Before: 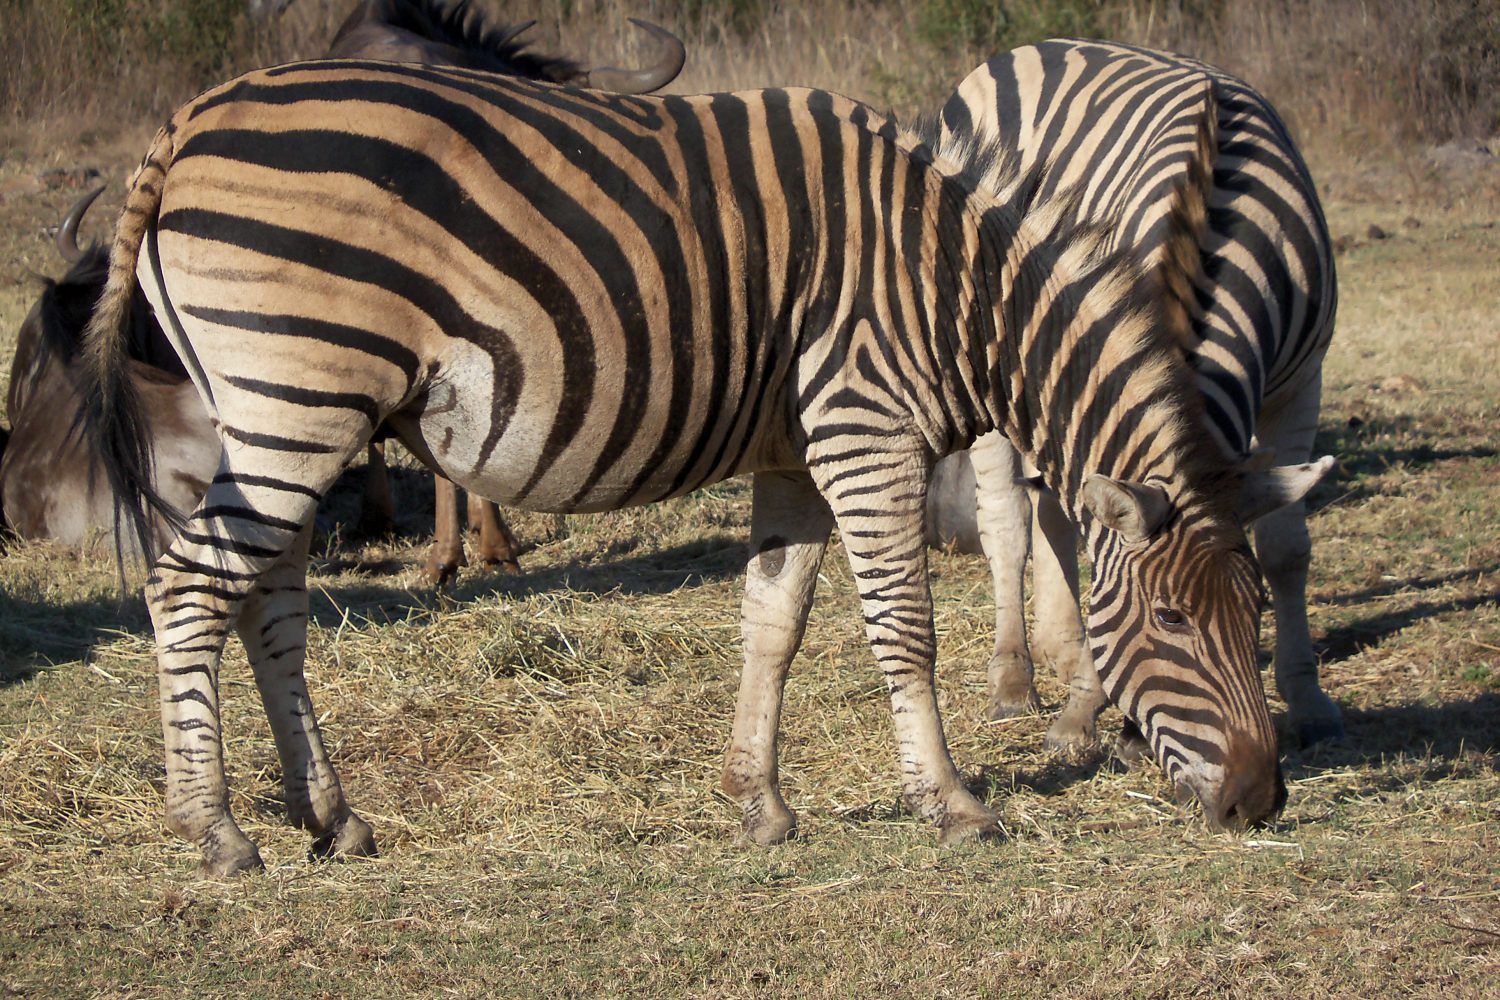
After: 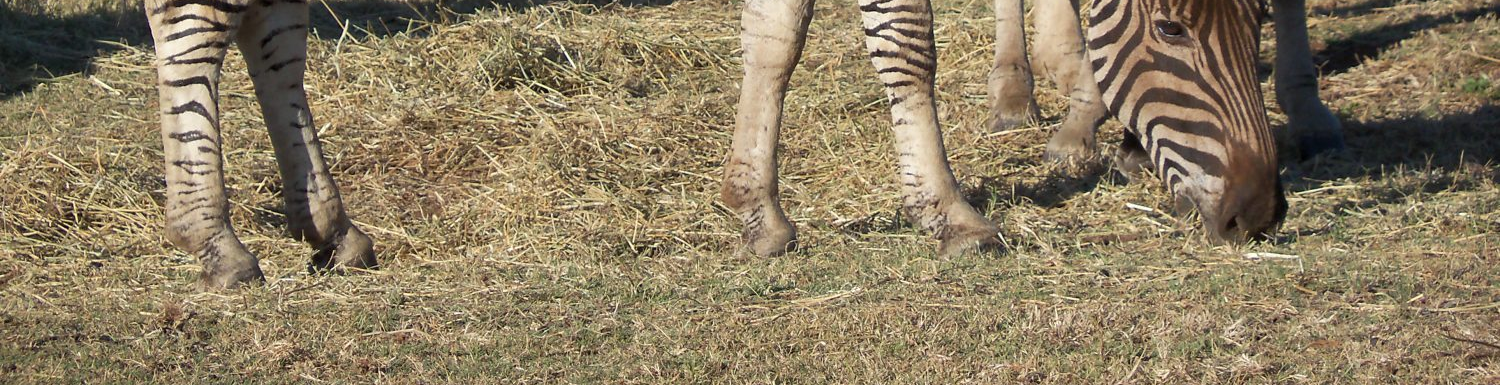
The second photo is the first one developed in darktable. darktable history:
crop and rotate: top 58.856%, bottom 2.583%
tone equalizer: edges refinement/feathering 500, mask exposure compensation -1.57 EV, preserve details no
